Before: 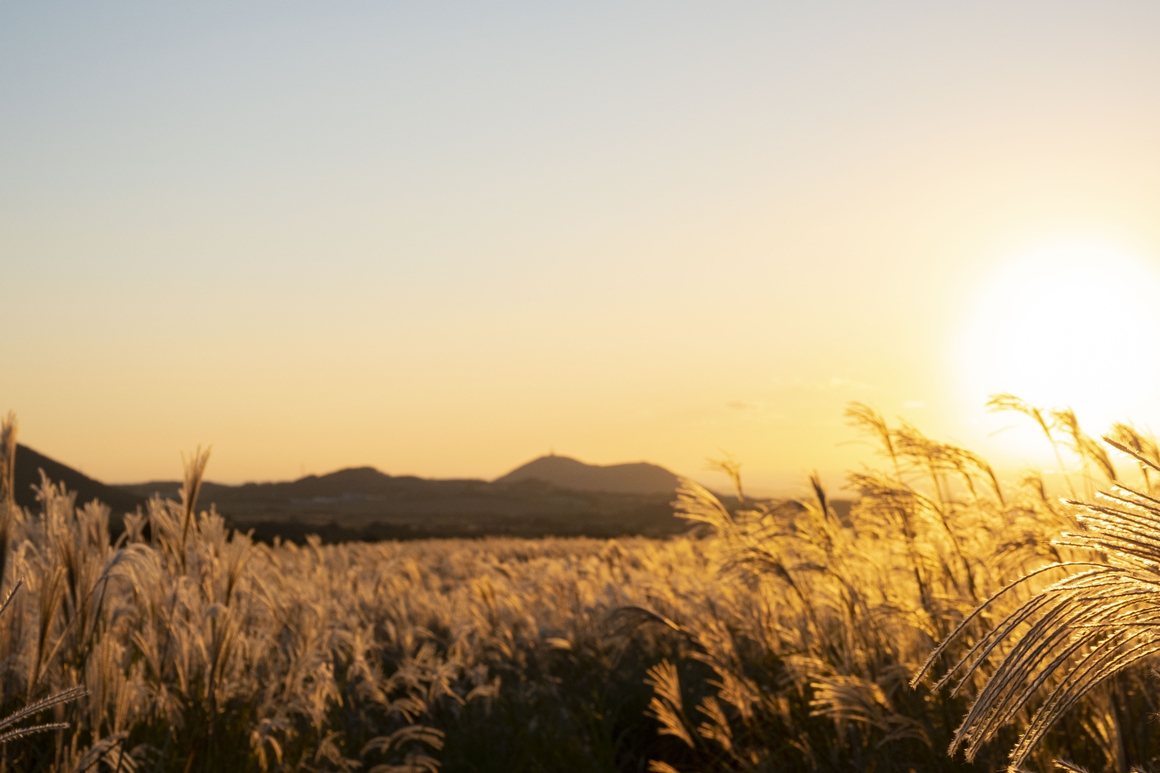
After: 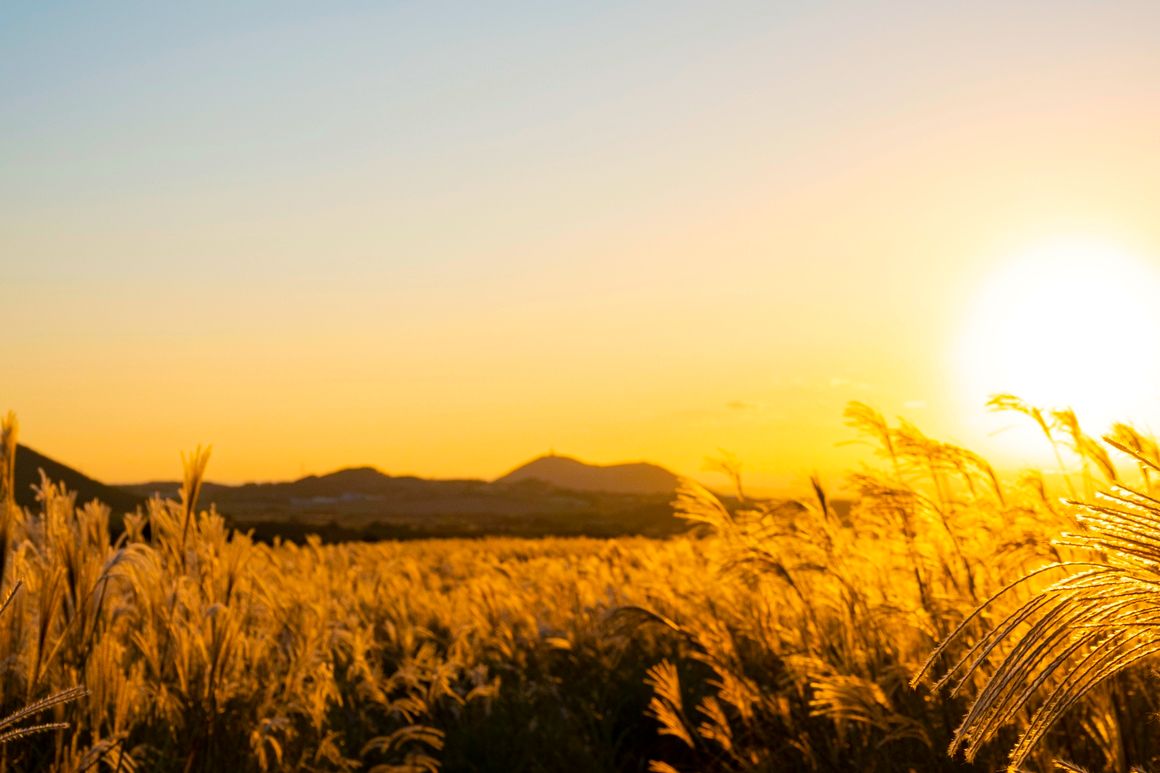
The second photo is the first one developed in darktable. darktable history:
haze removal: compatibility mode true, adaptive false
color balance rgb: perceptual saturation grading › global saturation 25%, perceptual brilliance grading › mid-tones 10%, perceptual brilliance grading › shadows 15%, global vibrance 20%
